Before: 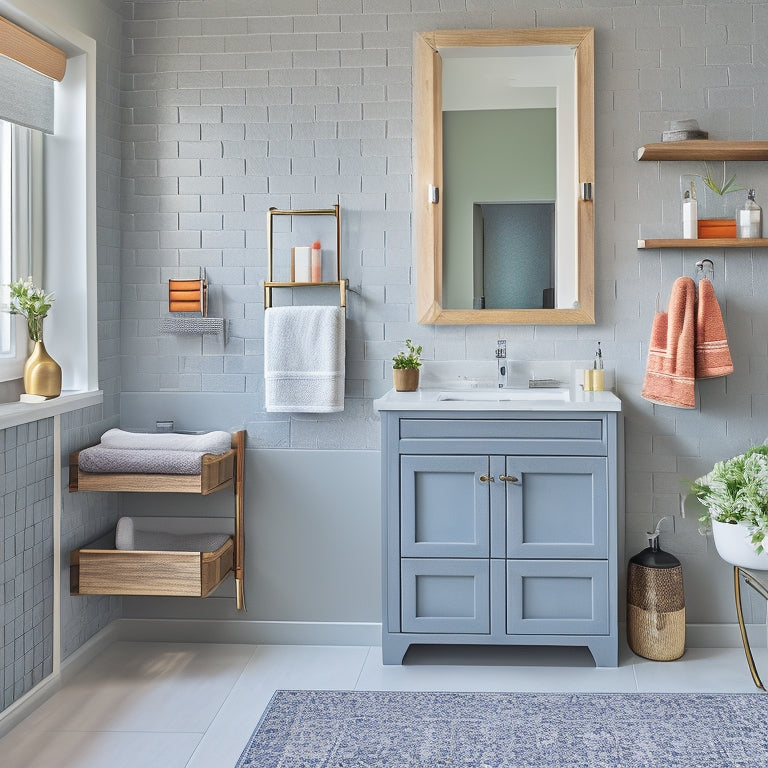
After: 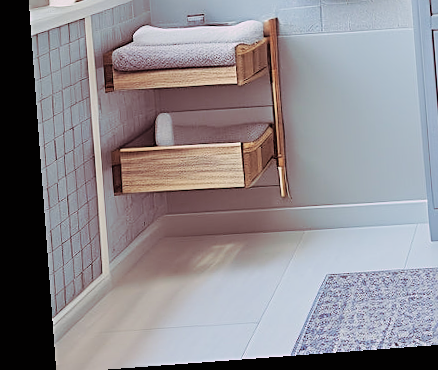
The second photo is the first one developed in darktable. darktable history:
crop and rotate: top 54.778%, right 46.61%, bottom 0.159%
levels: levels [0, 0.435, 0.917]
rotate and perspective: rotation -4.25°, automatic cropping off
filmic rgb: black relative exposure -7.65 EV, white relative exposure 4.56 EV, hardness 3.61
exposure: compensate highlight preservation false
split-toning: highlights › hue 298.8°, highlights › saturation 0.73, compress 41.76%
sharpen: on, module defaults
